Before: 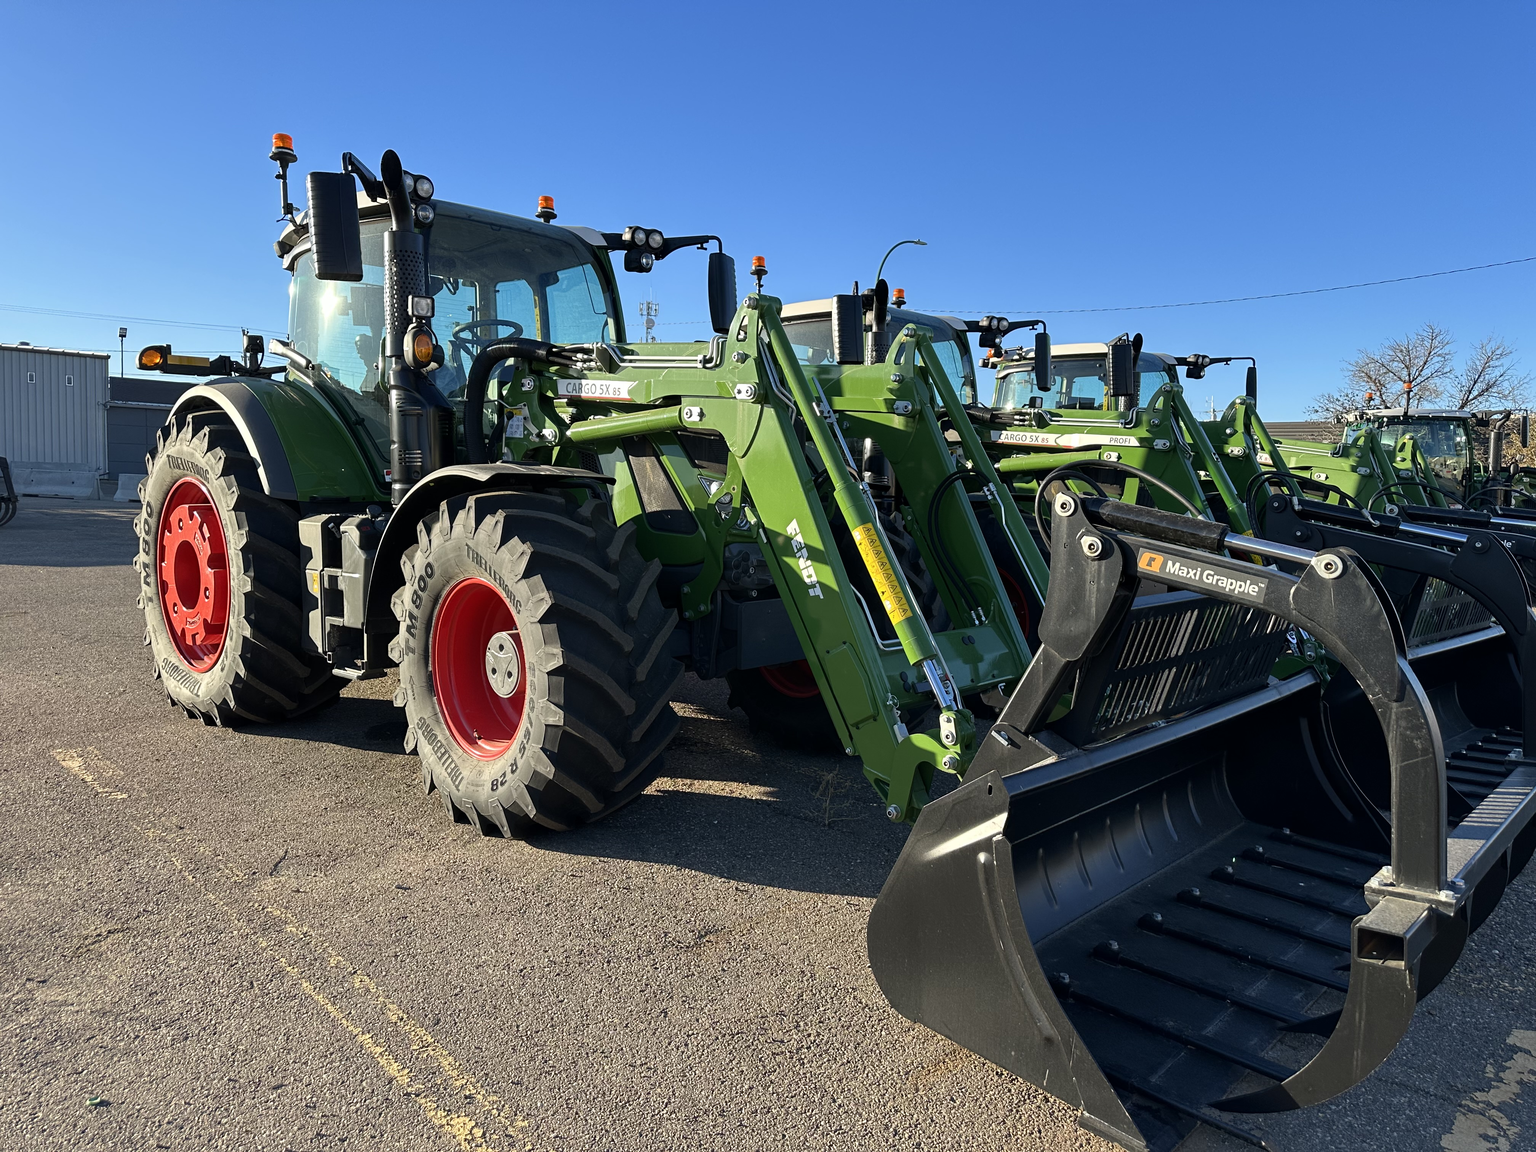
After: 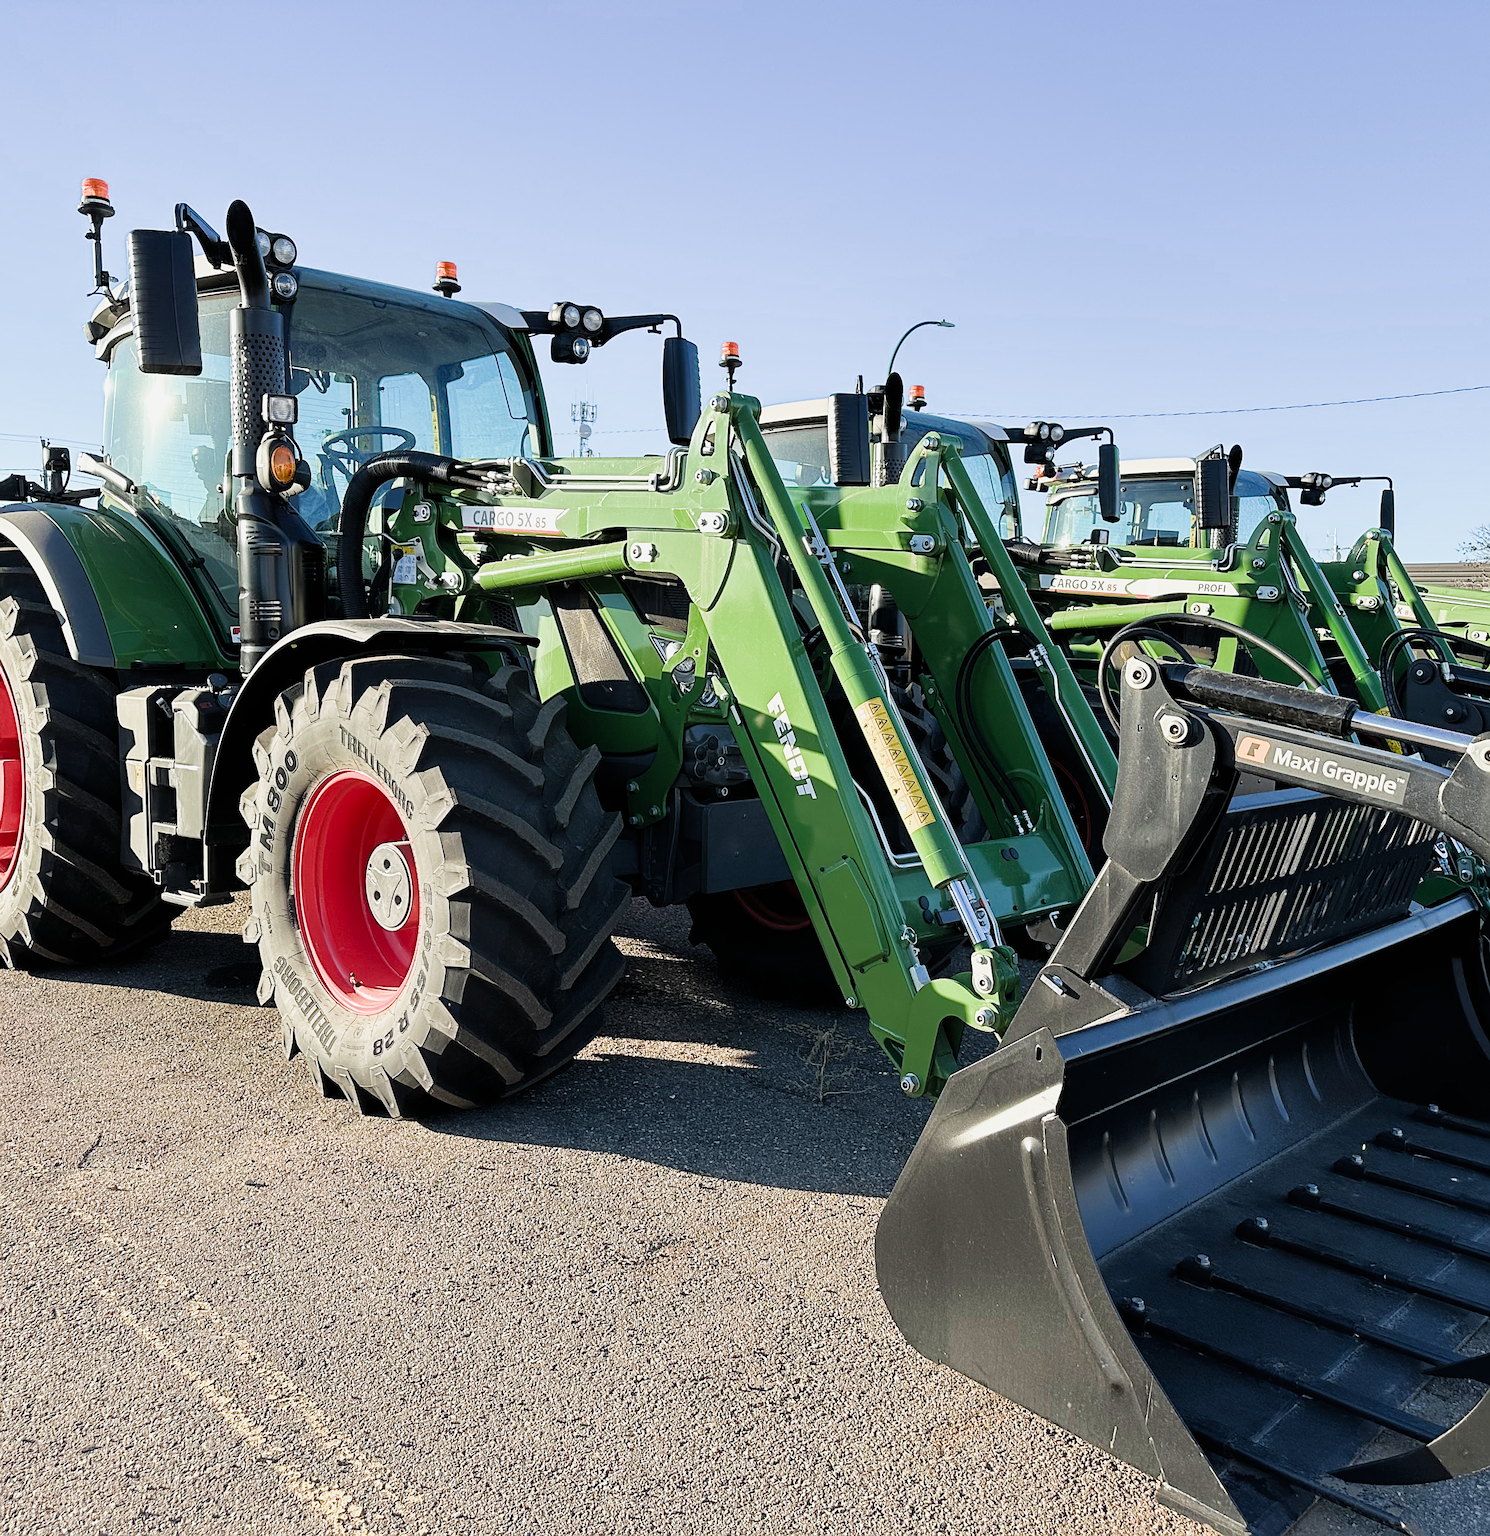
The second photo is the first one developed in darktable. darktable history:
exposure: black level correction 0.001, exposure 1.13 EV, compensate exposure bias true, compensate highlight preservation false
crop: left 13.777%, right 13.462%
sharpen: on, module defaults
filmic rgb: black relative exposure -7.65 EV, white relative exposure 4.56 EV, hardness 3.61, color science v4 (2020)
